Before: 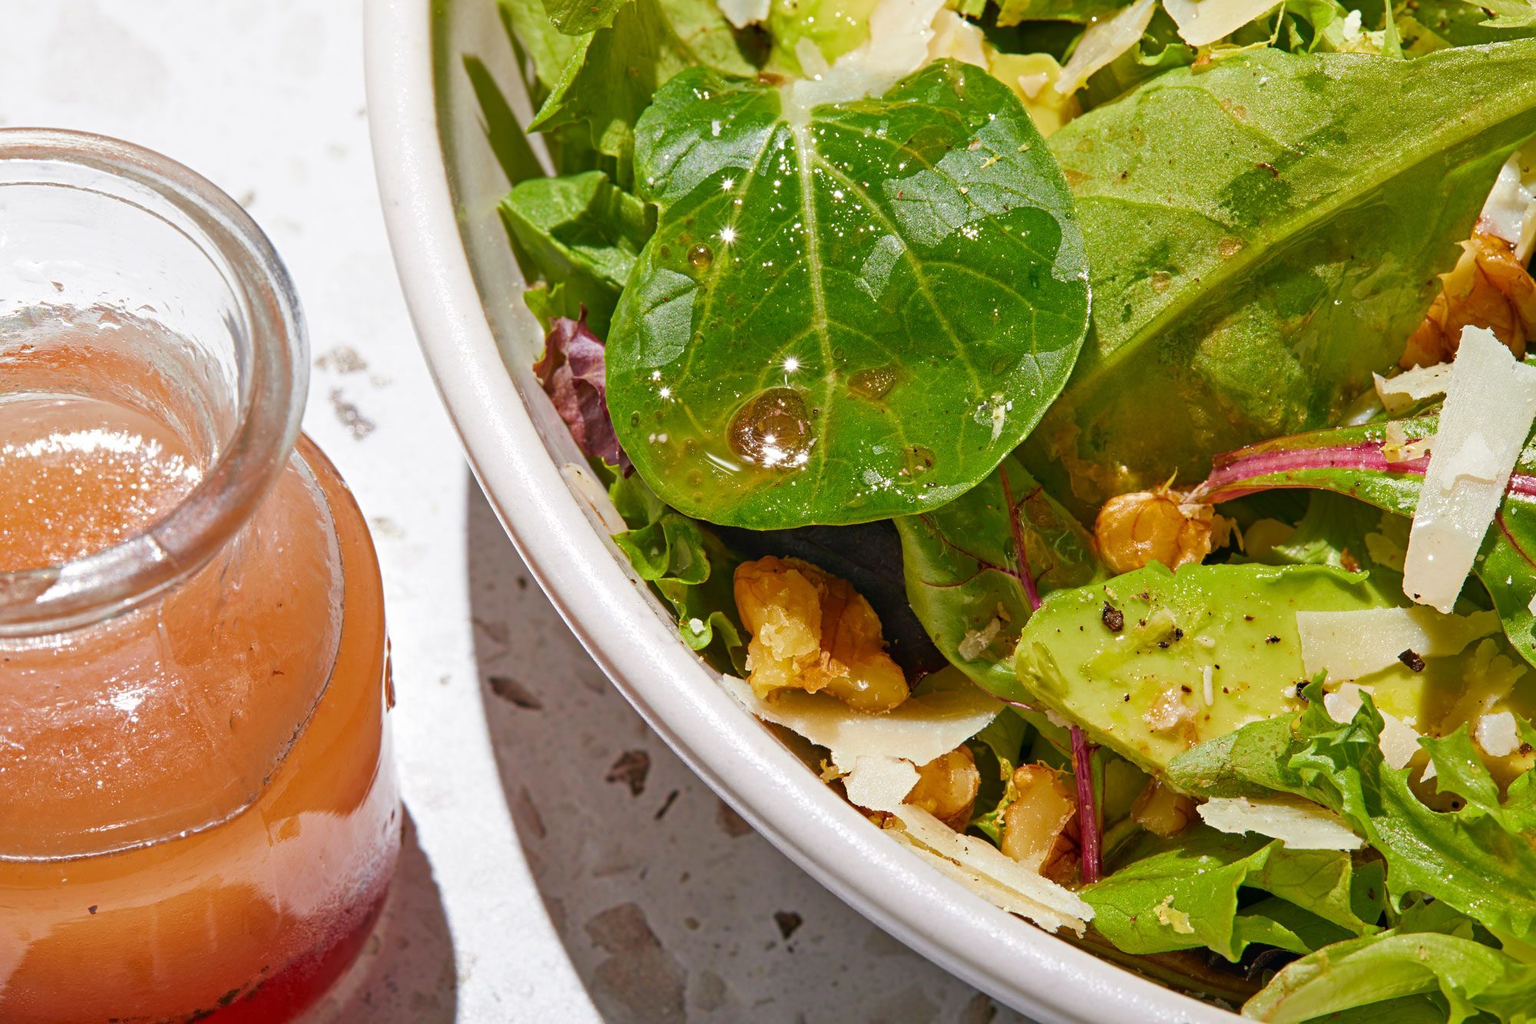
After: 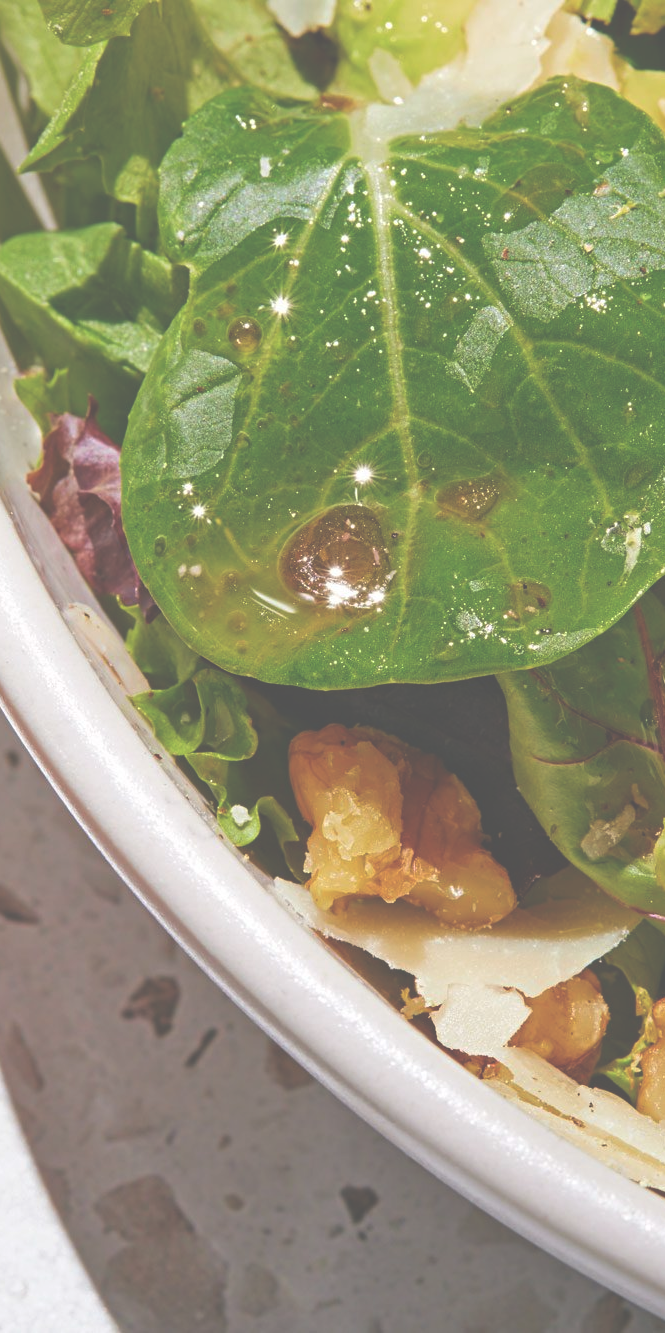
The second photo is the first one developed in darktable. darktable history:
exposure: black level correction -0.087, compensate highlight preservation false
crop: left 33.36%, right 33.36%
